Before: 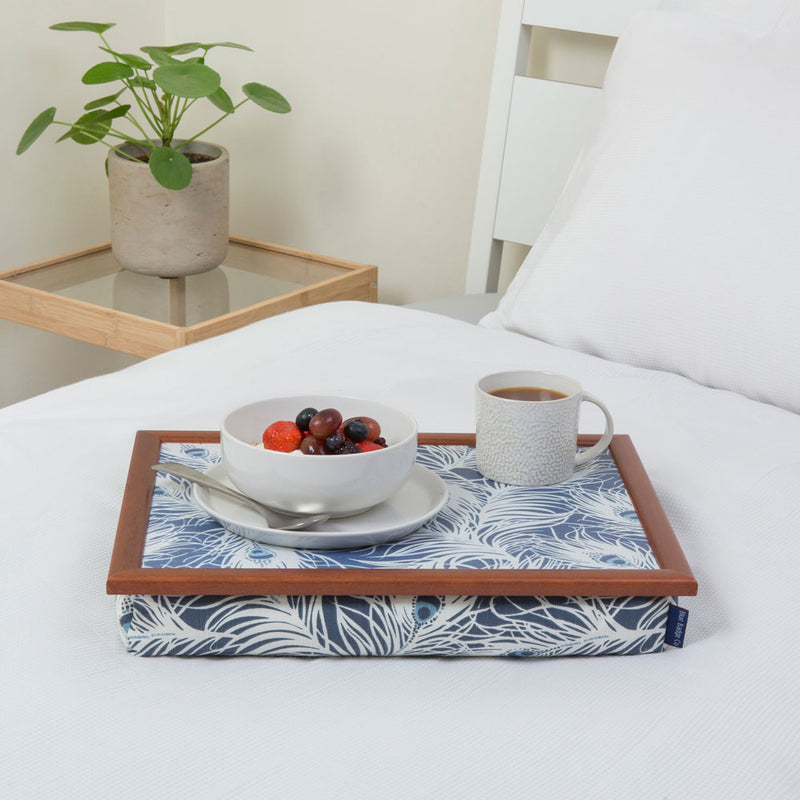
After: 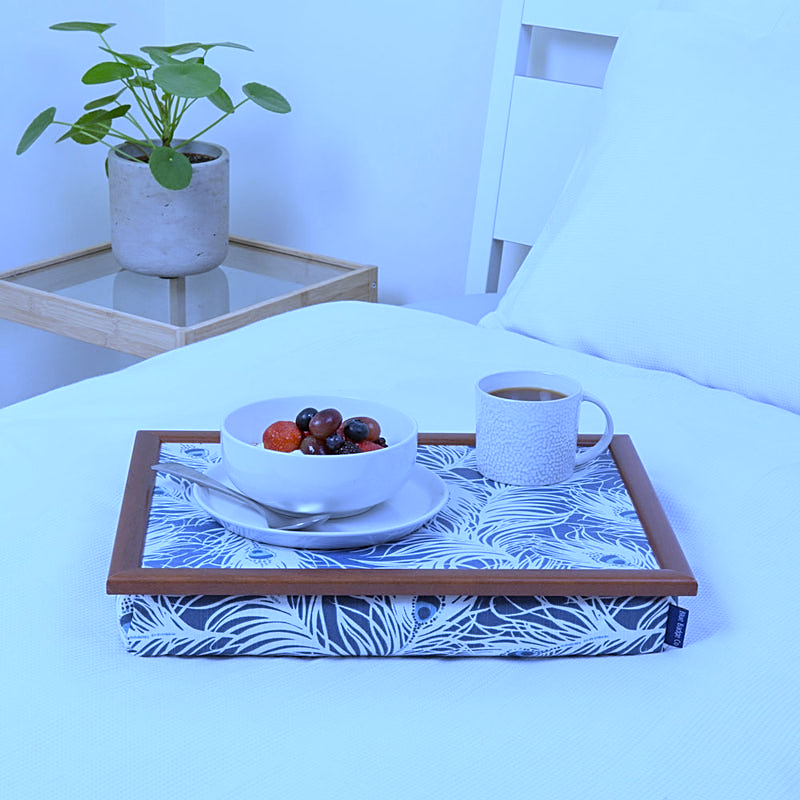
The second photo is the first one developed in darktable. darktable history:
white balance: red 0.766, blue 1.537
levels: mode automatic, black 0.023%, white 99.97%, levels [0.062, 0.494, 0.925]
sharpen: on, module defaults
